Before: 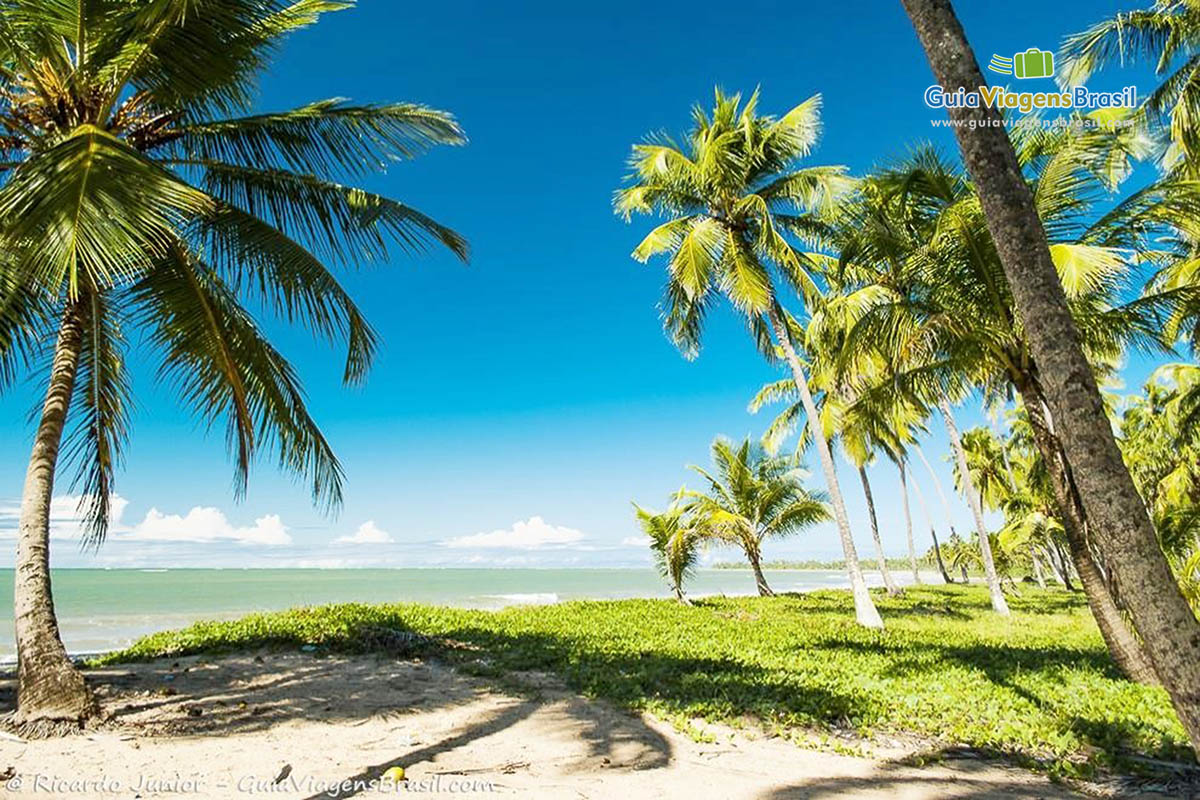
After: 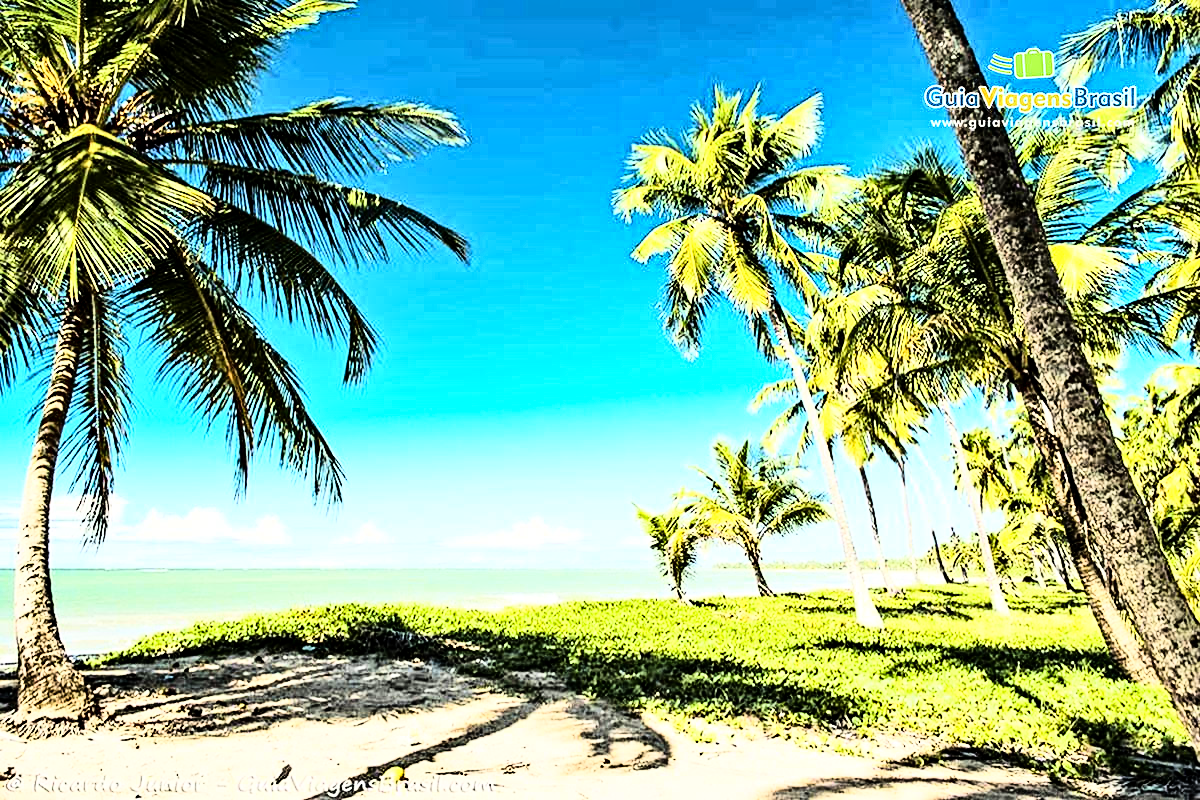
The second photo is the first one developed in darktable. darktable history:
rgb curve: curves: ch0 [(0, 0) (0.21, 0.15) (0.24, 0.21) (0.5, 0.75) (0.75, 0.96) (0.89, 0.99) (1, 1)]; ch1 [(0, 0.02) (0.21, 0.13) (0.25, 0.2) (0.5, 0.67) (0.75, 0.9) (0.89, 0.97) (1, 1)]; ch2 [(0, 0.02) (0.21, 0.13) (0.25, 0.2) (0.5, 0.67) (0.75, 0.9) (0.89, 0.97) (1, 1)], compensate middle gray true
contrast equalizer: octaves 7, y [[0.5, 0.542, 0.583, 0.625, 0.667, 0.708], [0.5 ×6], [0.5 ×6], [0 ×6], [0 ×6]]
